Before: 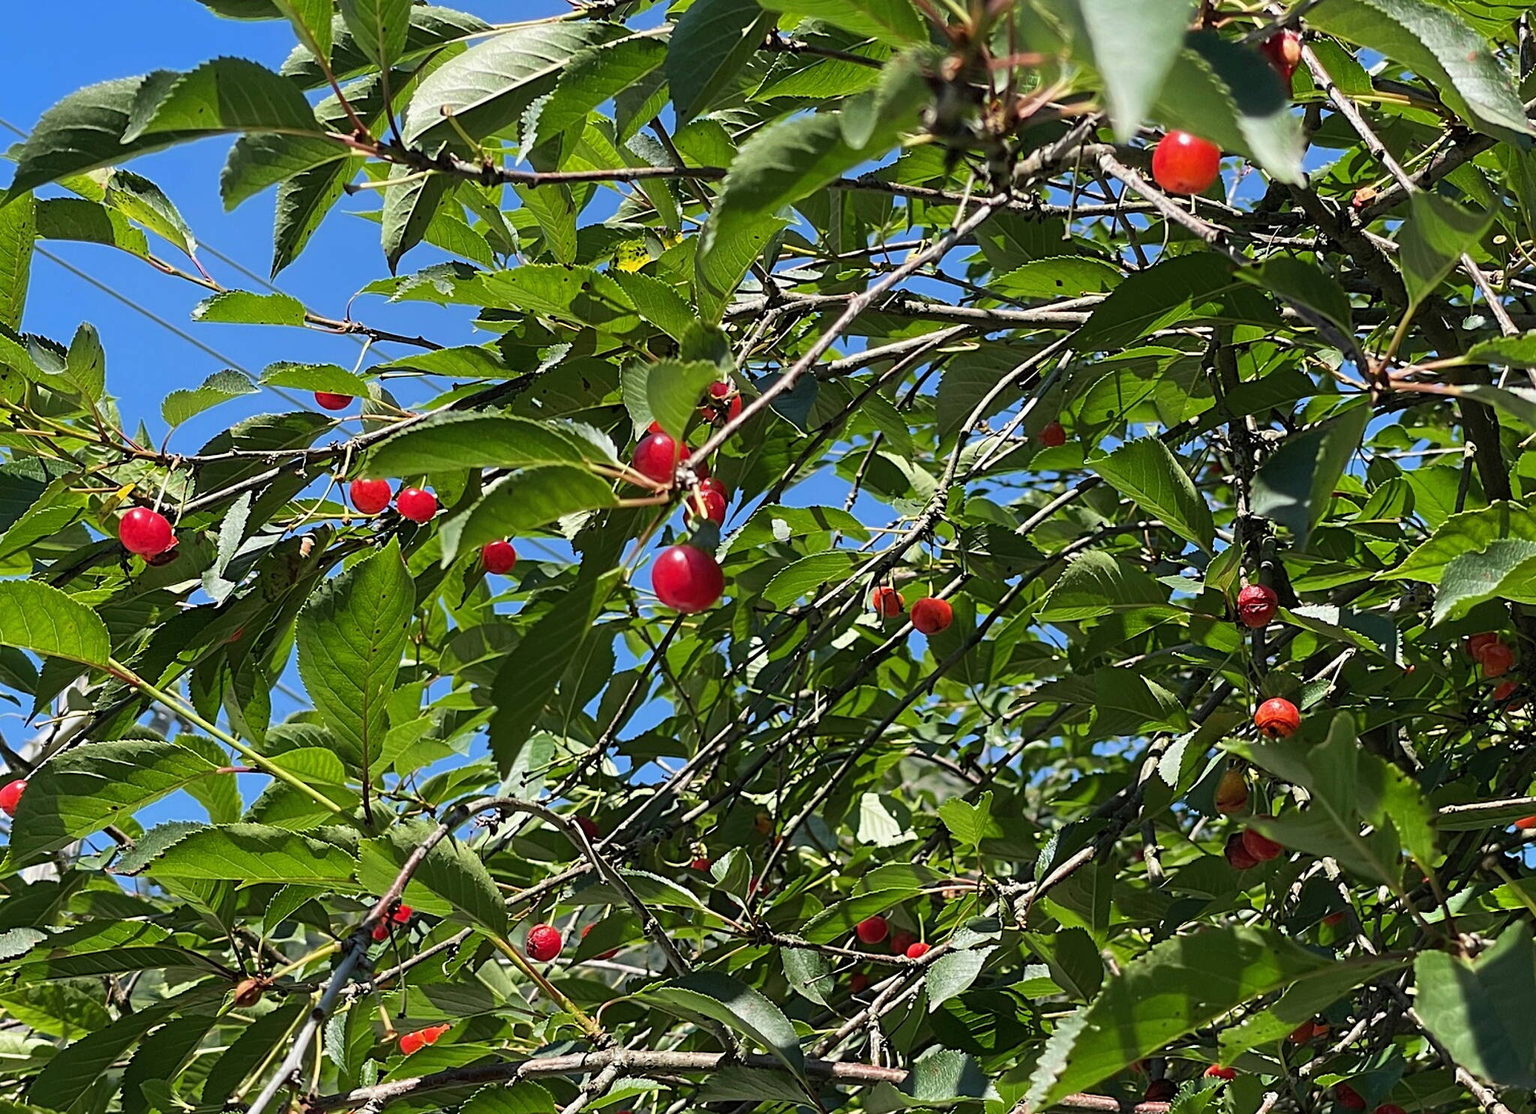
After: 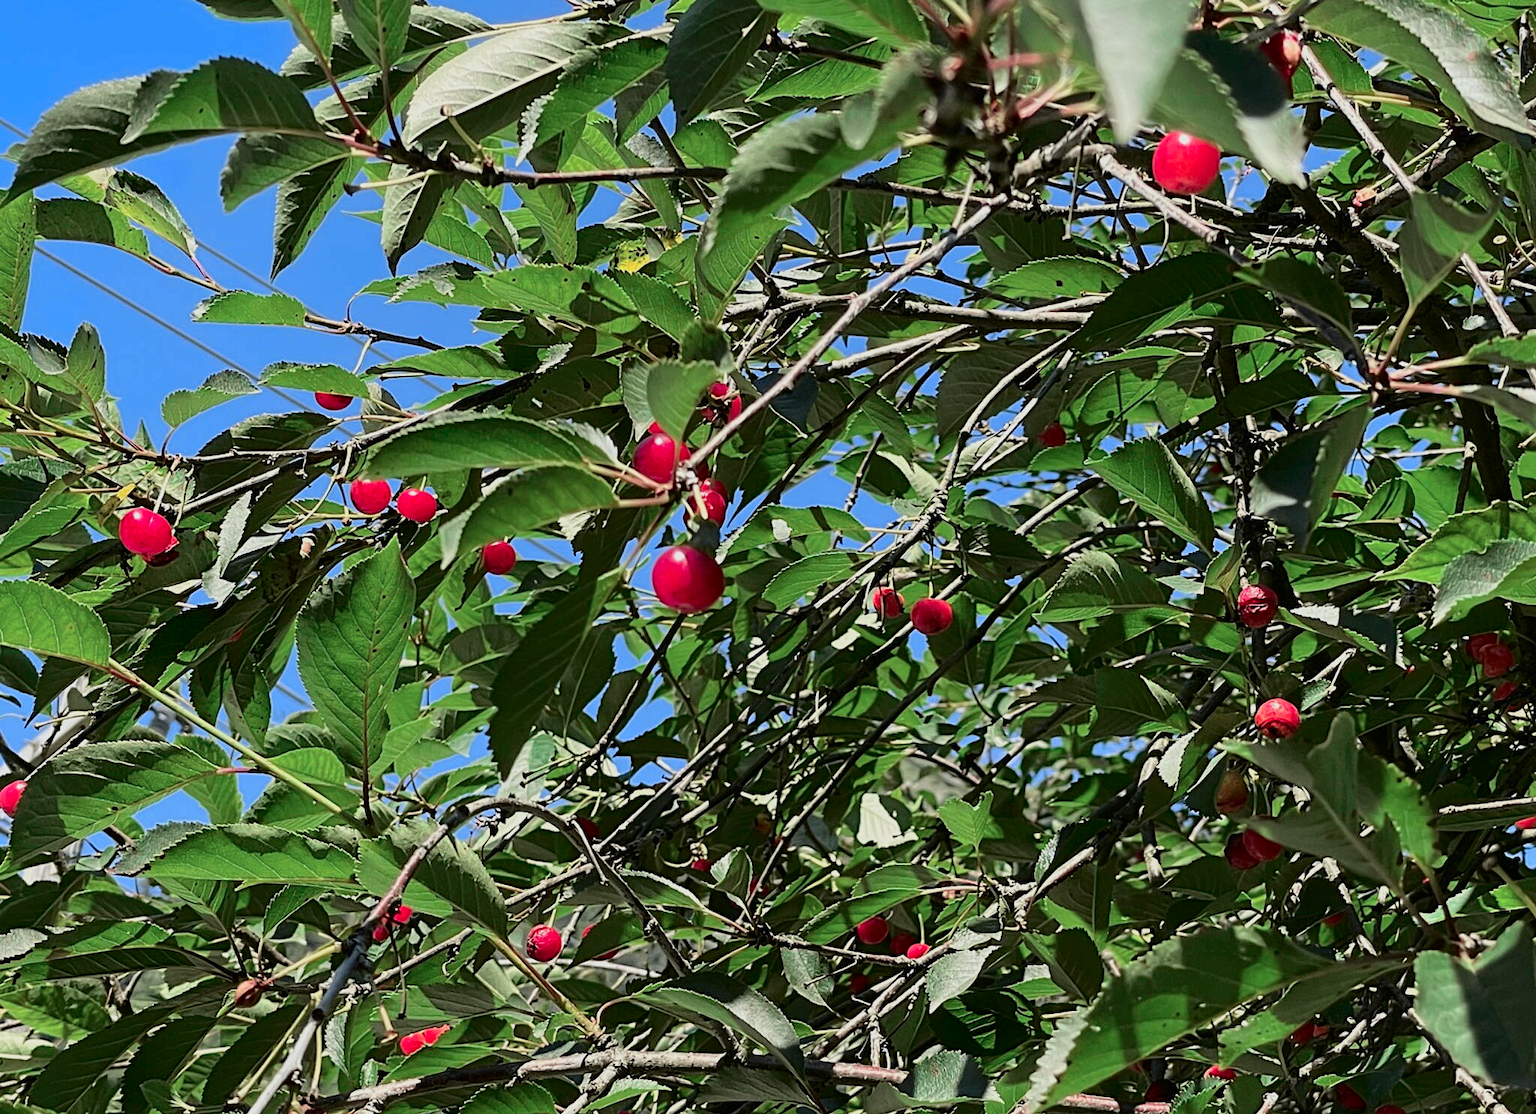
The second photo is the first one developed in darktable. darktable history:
tone curve: curves: ch0 [(0, 0.009) (0.105, 0.069) (0.195, 0.154) (0.289, 0.278) (0.384, 0.391) (0.513, 0.53) (0.66, 0.667) (0.895, 0.863) (1, 0.919)]; ch1 [(0, 0) (0.161, 0.092) (0.35, 0.33) (0.403, 0.395) (0.456, 0.469) (0.502, 0.499) (0.519, 0.514) (0.576, 0.587) (0.642, 0.645) (0.701, 0.742) (1, 0.942)]; ch2 [(0, 0) (0.371, 0.362) (0.437, 0.437) (0.501, 0.5) (0.53, 0.528) (0.569, 0.551) (0.619, 0.58) (0.883, 0.752) (1, 0.929)], color space Lab, independent channels, preserve colors none
